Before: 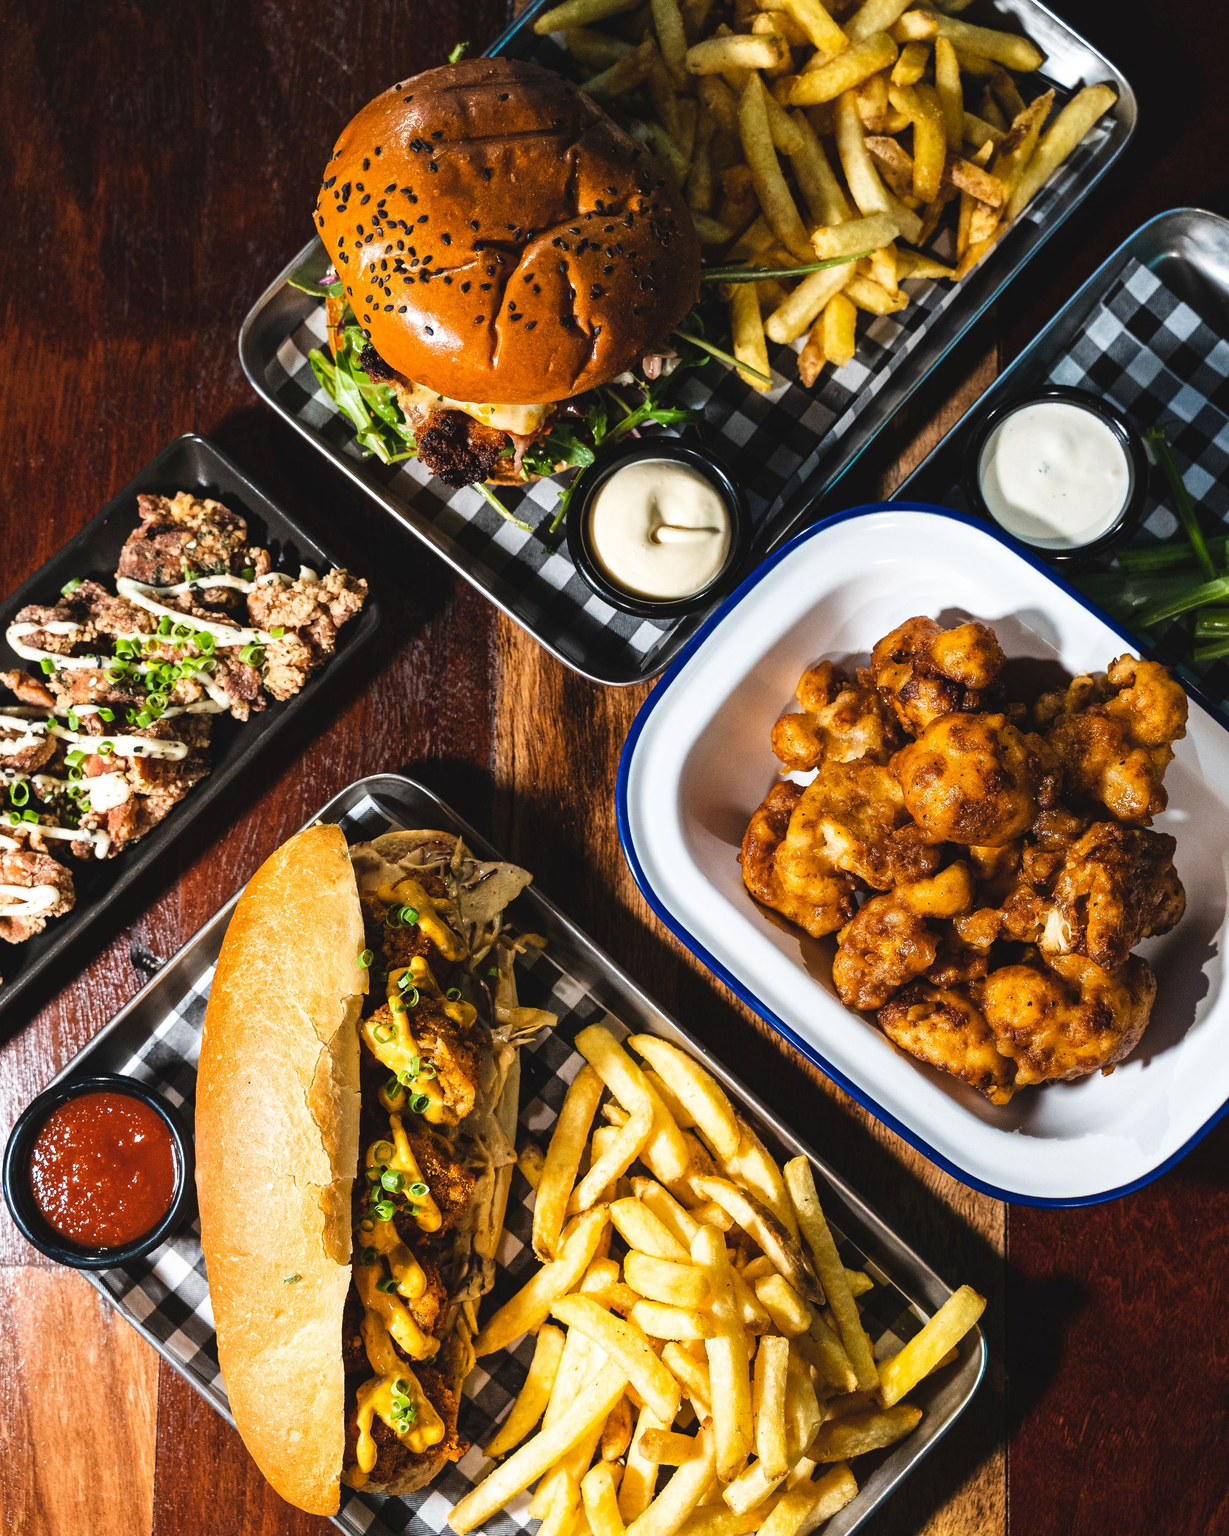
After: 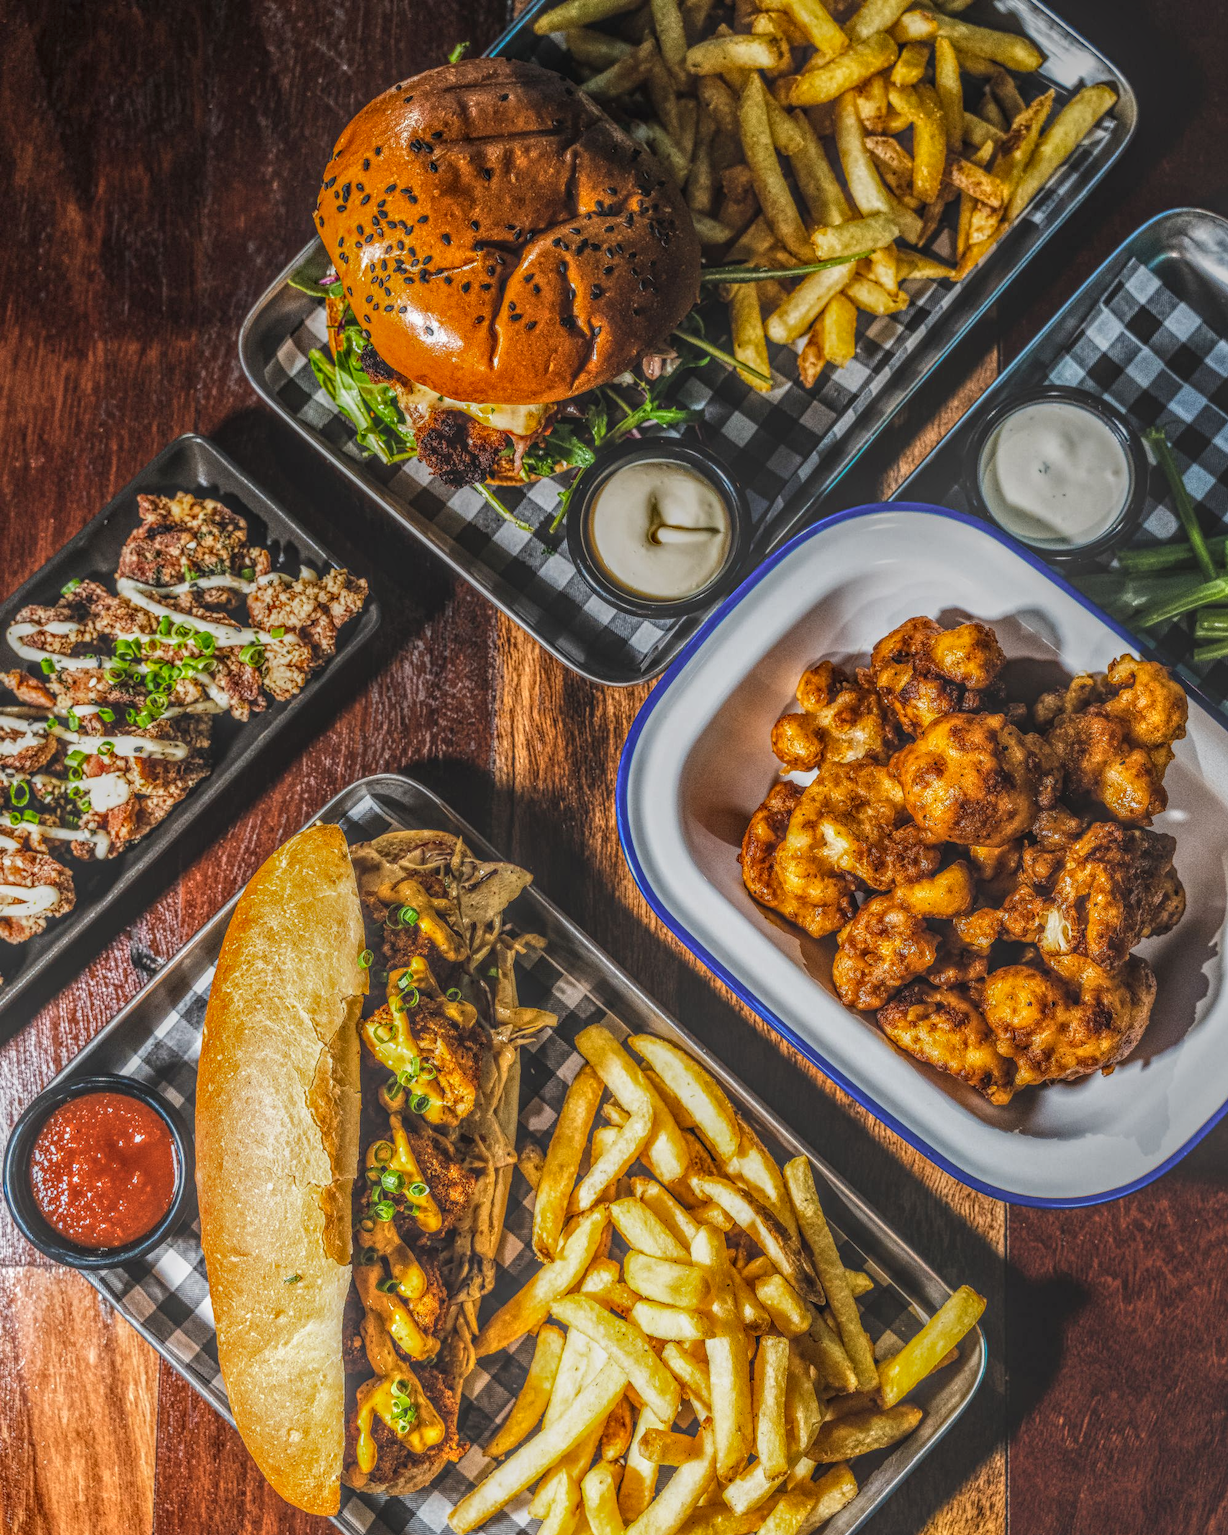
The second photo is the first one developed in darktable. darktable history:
local contrast: highlights 1%, shadows 0%, detail 201%, midtone range 0.249
